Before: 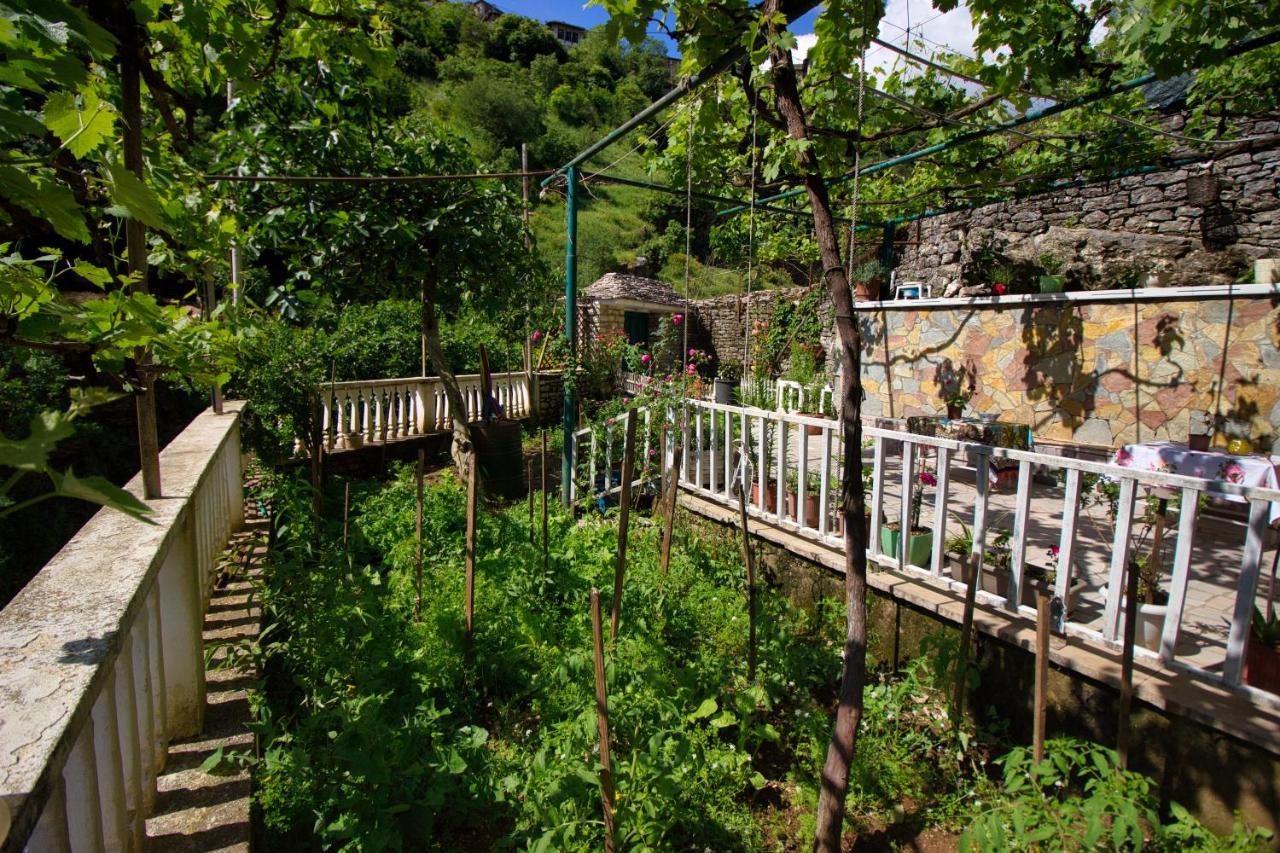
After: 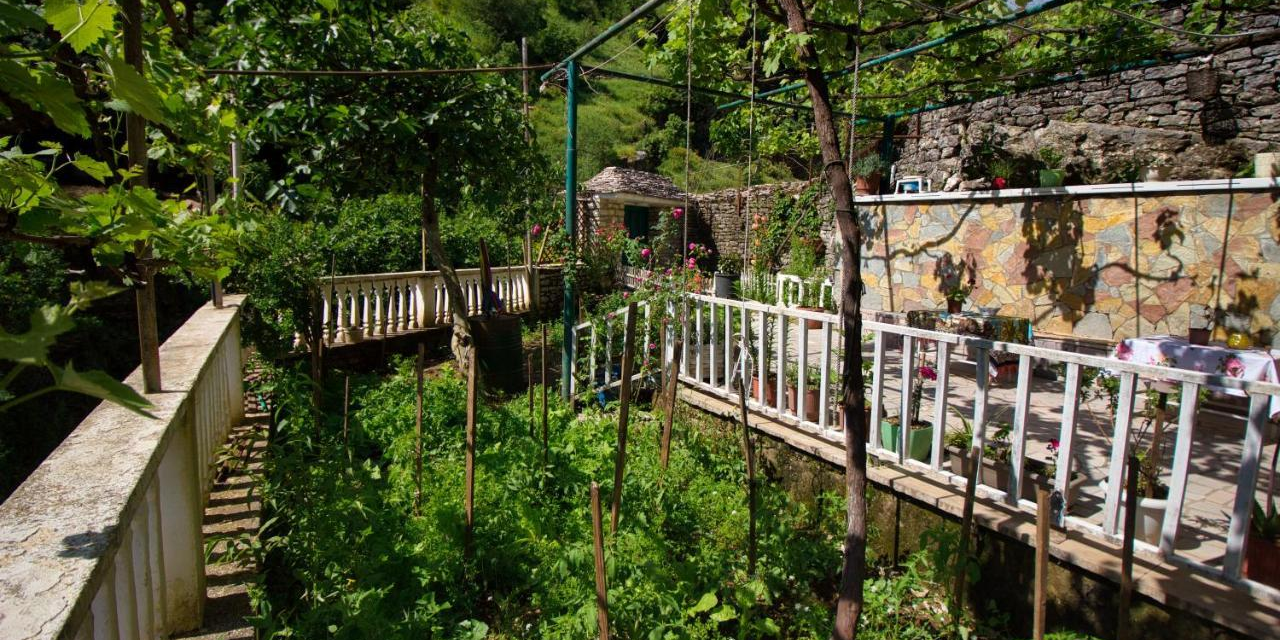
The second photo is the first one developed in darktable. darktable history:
crop and rotate: top 12.655%, bottom 12.267%
